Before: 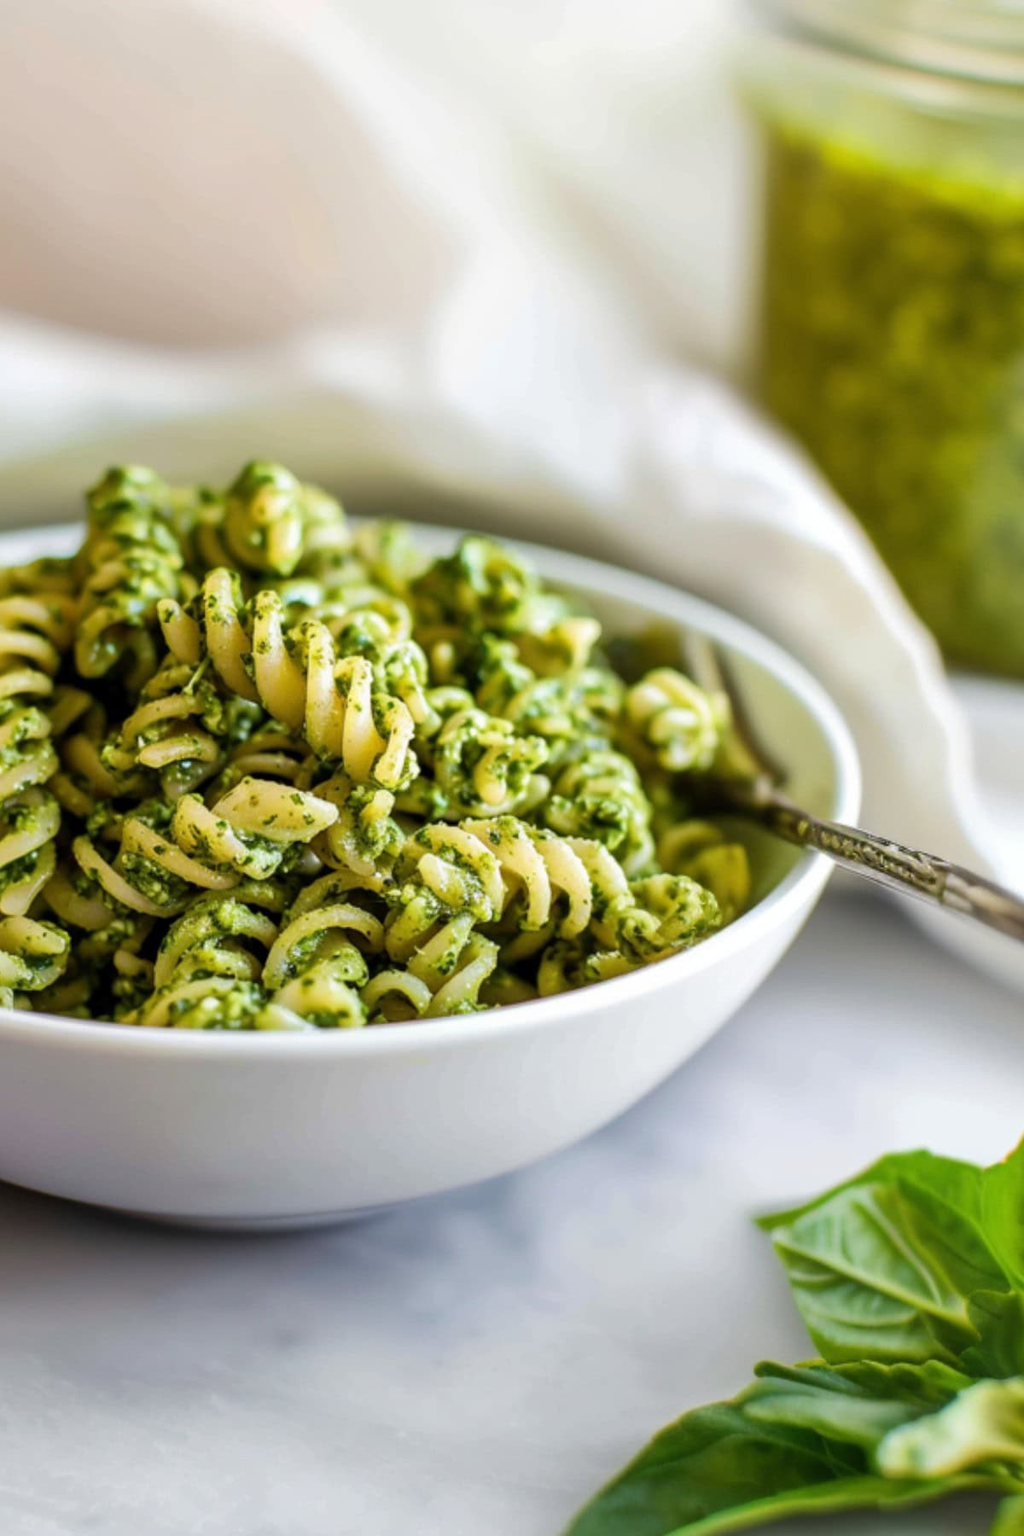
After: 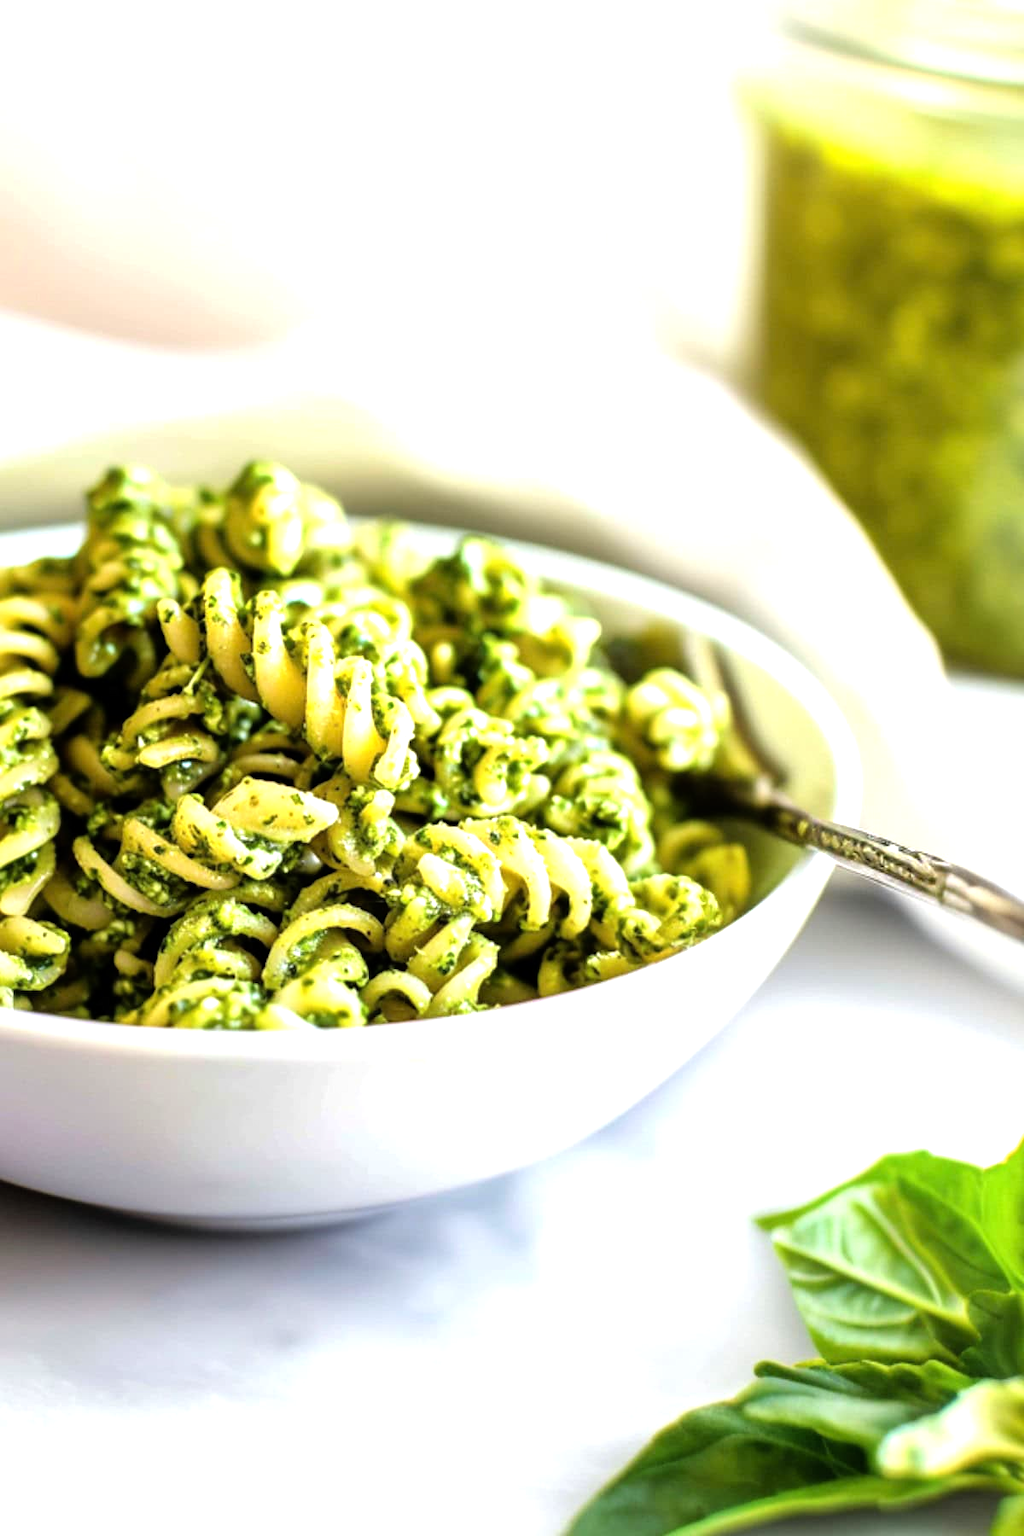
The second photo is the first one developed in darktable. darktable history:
tone equalizer: -8 EV -1.07 EV, -7 EV -0.976 EV, -6 EV -0.906 EV, -5 EV -0.608 EV, -3 EV 0.594 EV, -2 EV 0.873 EV, -1 EV 0.997 EV, +0 EV 1.07 EV
